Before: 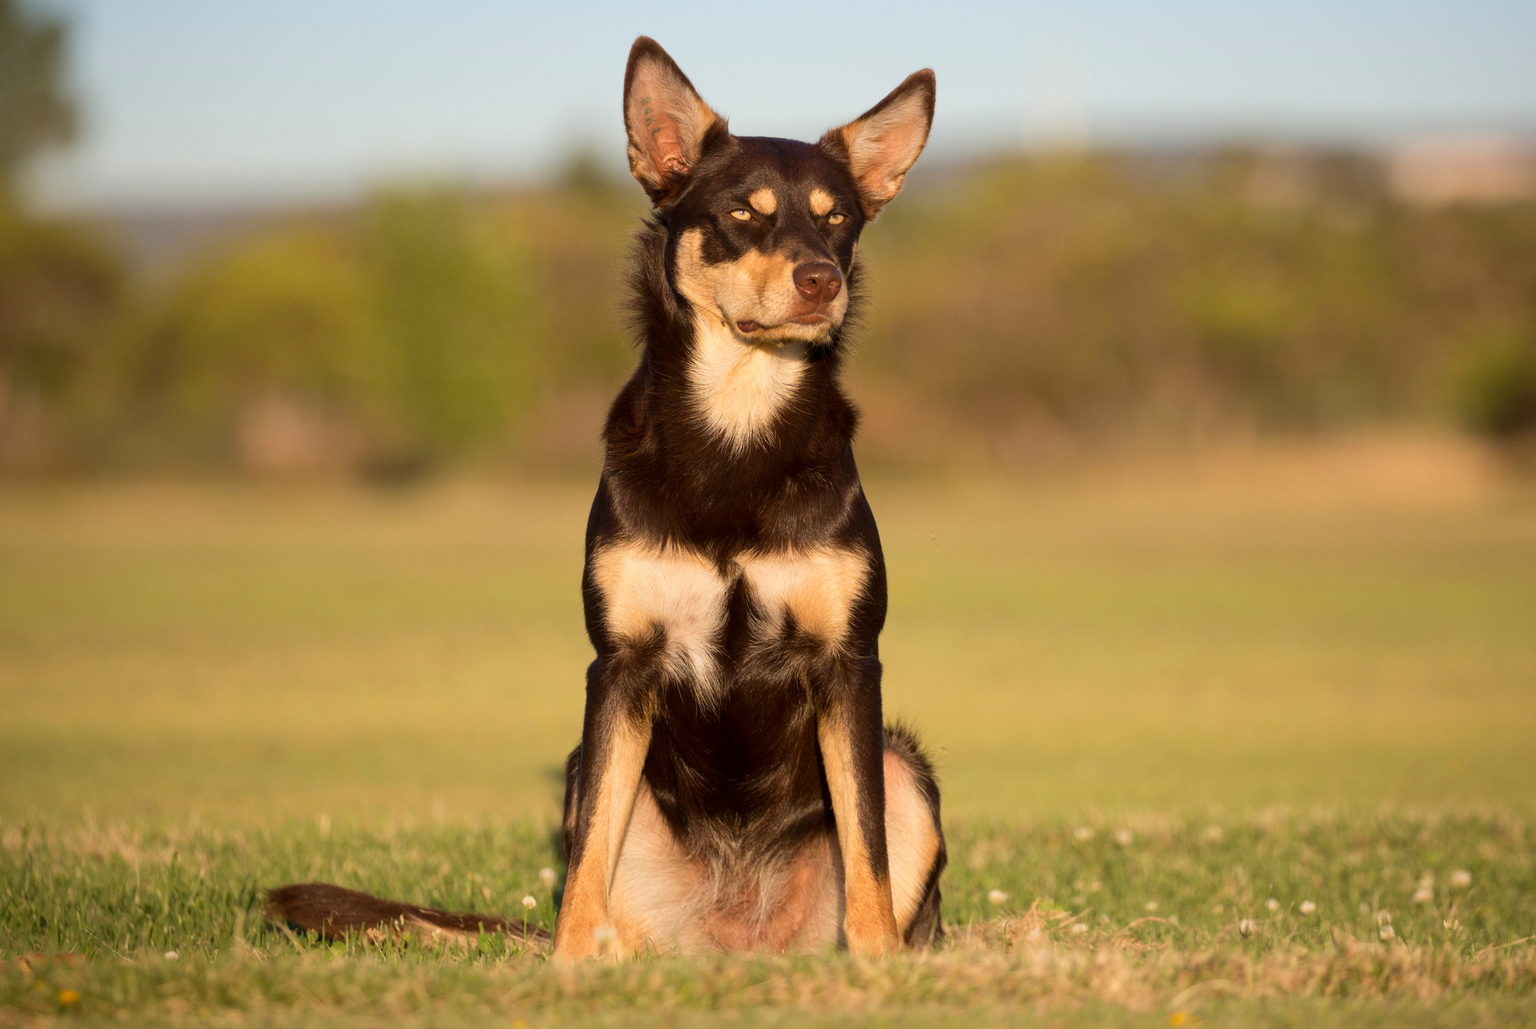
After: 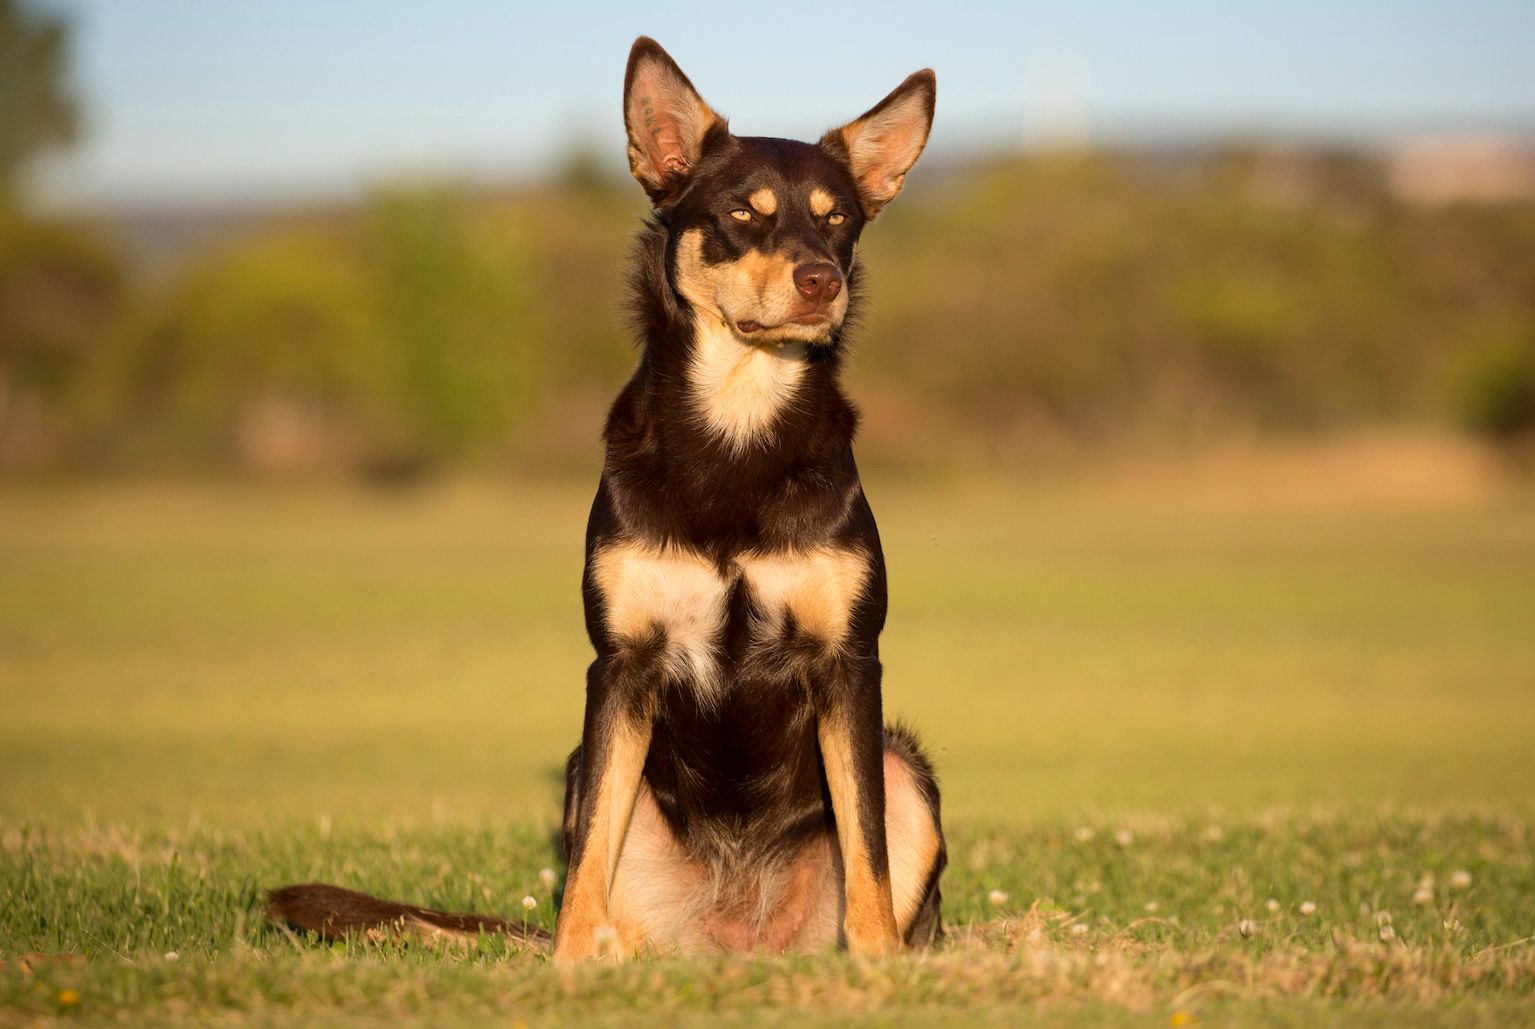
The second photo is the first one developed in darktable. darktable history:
tone equalizer: on, module defaults
base curve: curves: ch0 [(0, 0) (0.989, 0.992)], preserve colors none
haze removal: compatibility mode true, adaptive false
